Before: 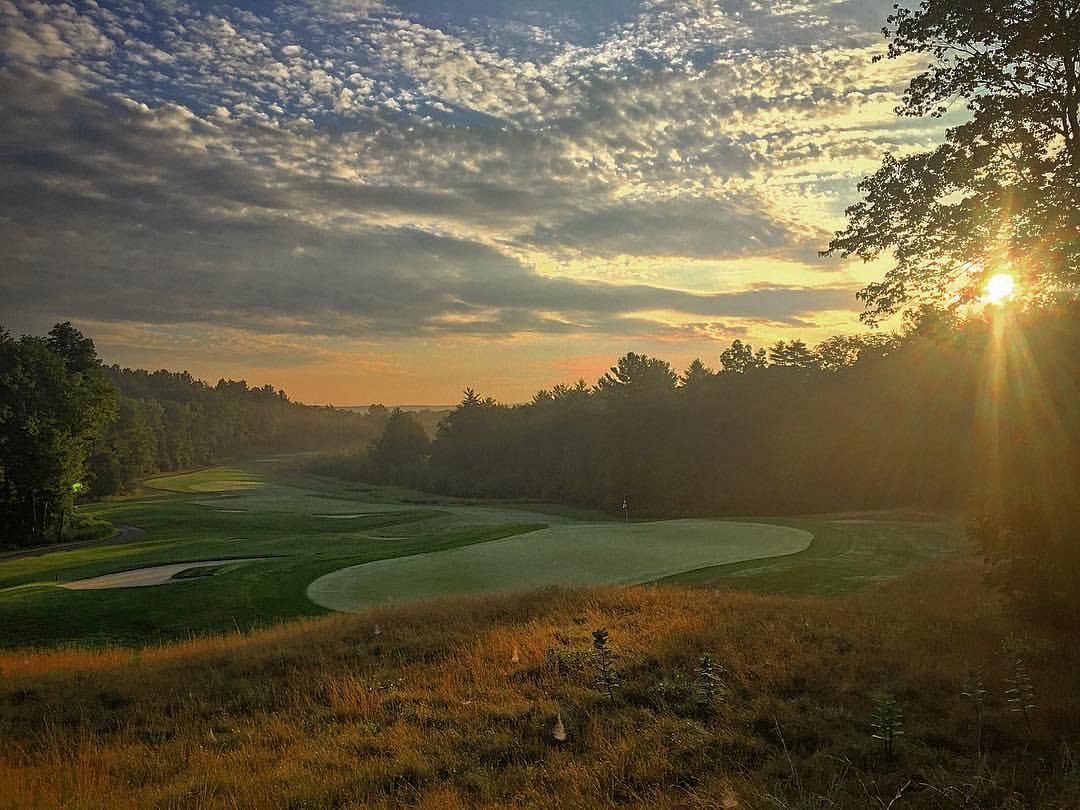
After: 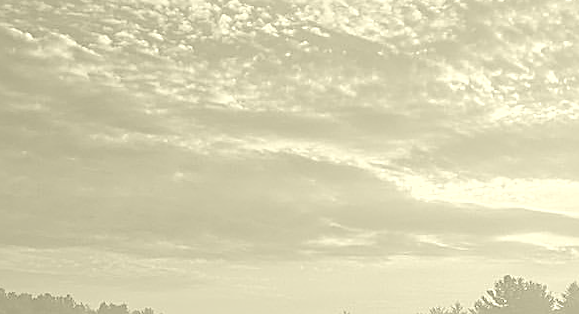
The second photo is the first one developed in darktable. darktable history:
rotate and perspective: lens shift (horizontal) -0.055, automatic cropping off
sharpen: on, module defaults
crop: left 10.121%, top 10.631%, right 36.218%, bottom 51.526%
colorize: hue 43.2°, saturation 40%, version 1
